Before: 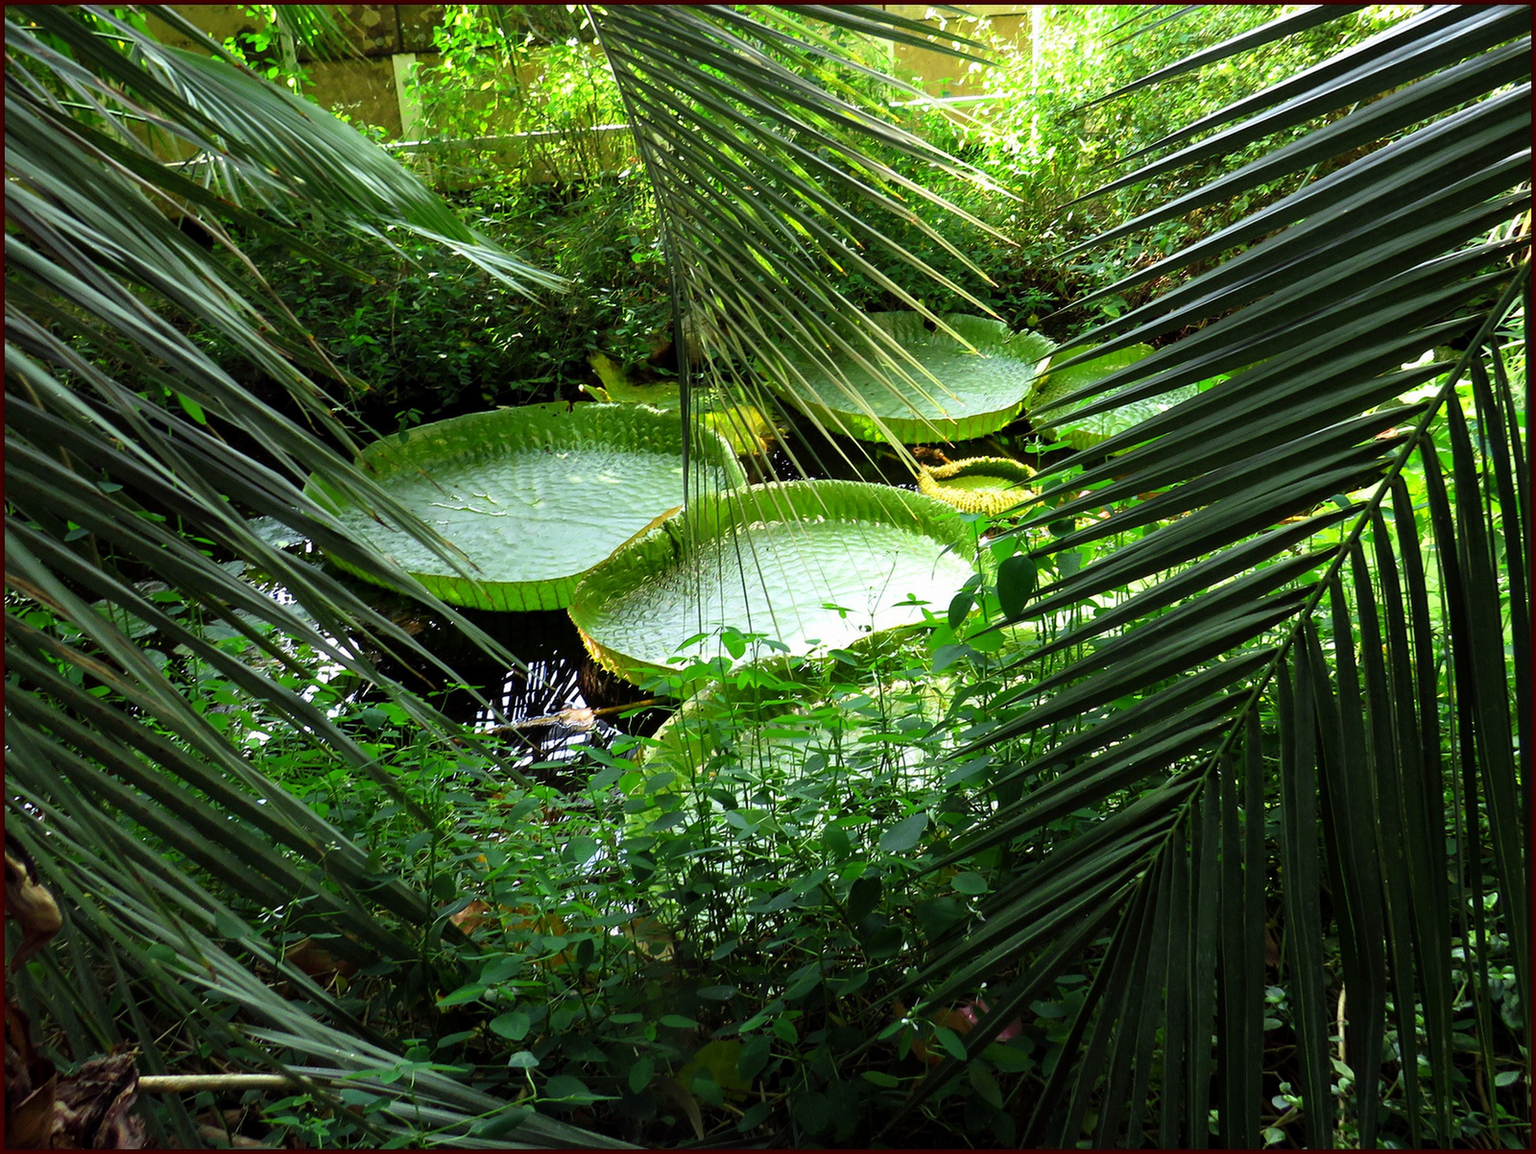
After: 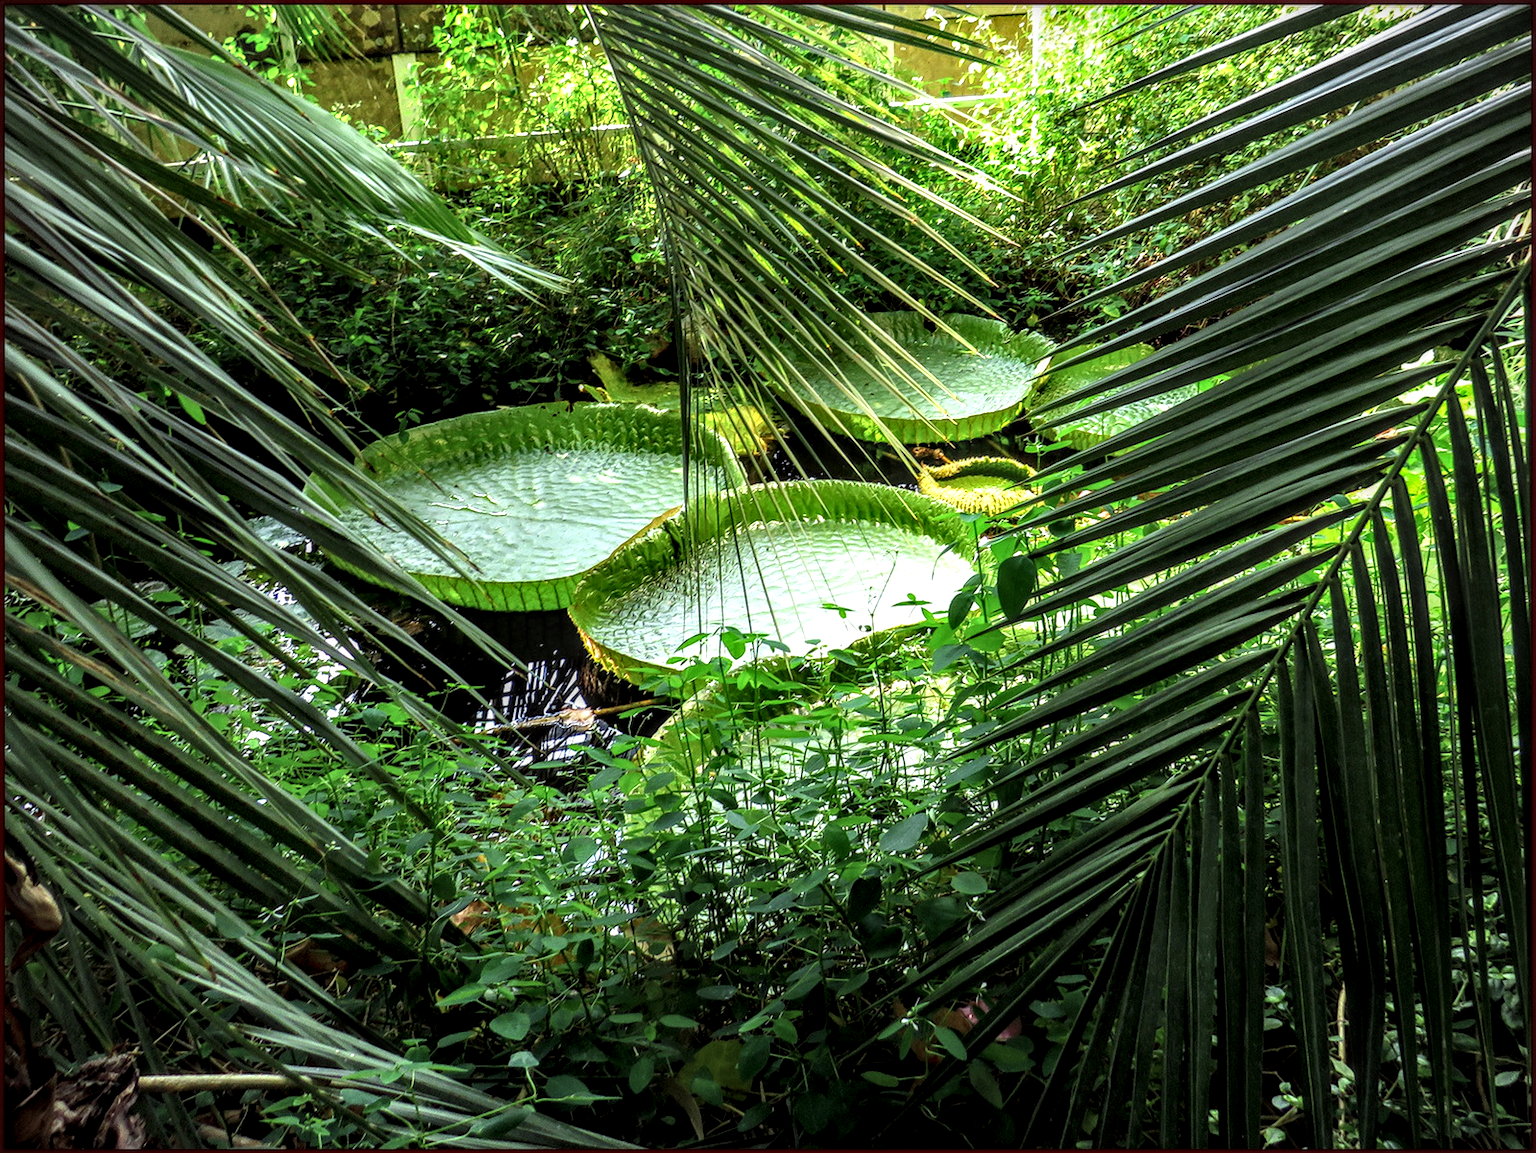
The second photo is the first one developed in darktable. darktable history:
local contrast: highlights 0%, shadows 0%, detail 182%
tone equalizer: on, module defaults
white balance: emerald 1
vignetting: fall-off start 91.19%
